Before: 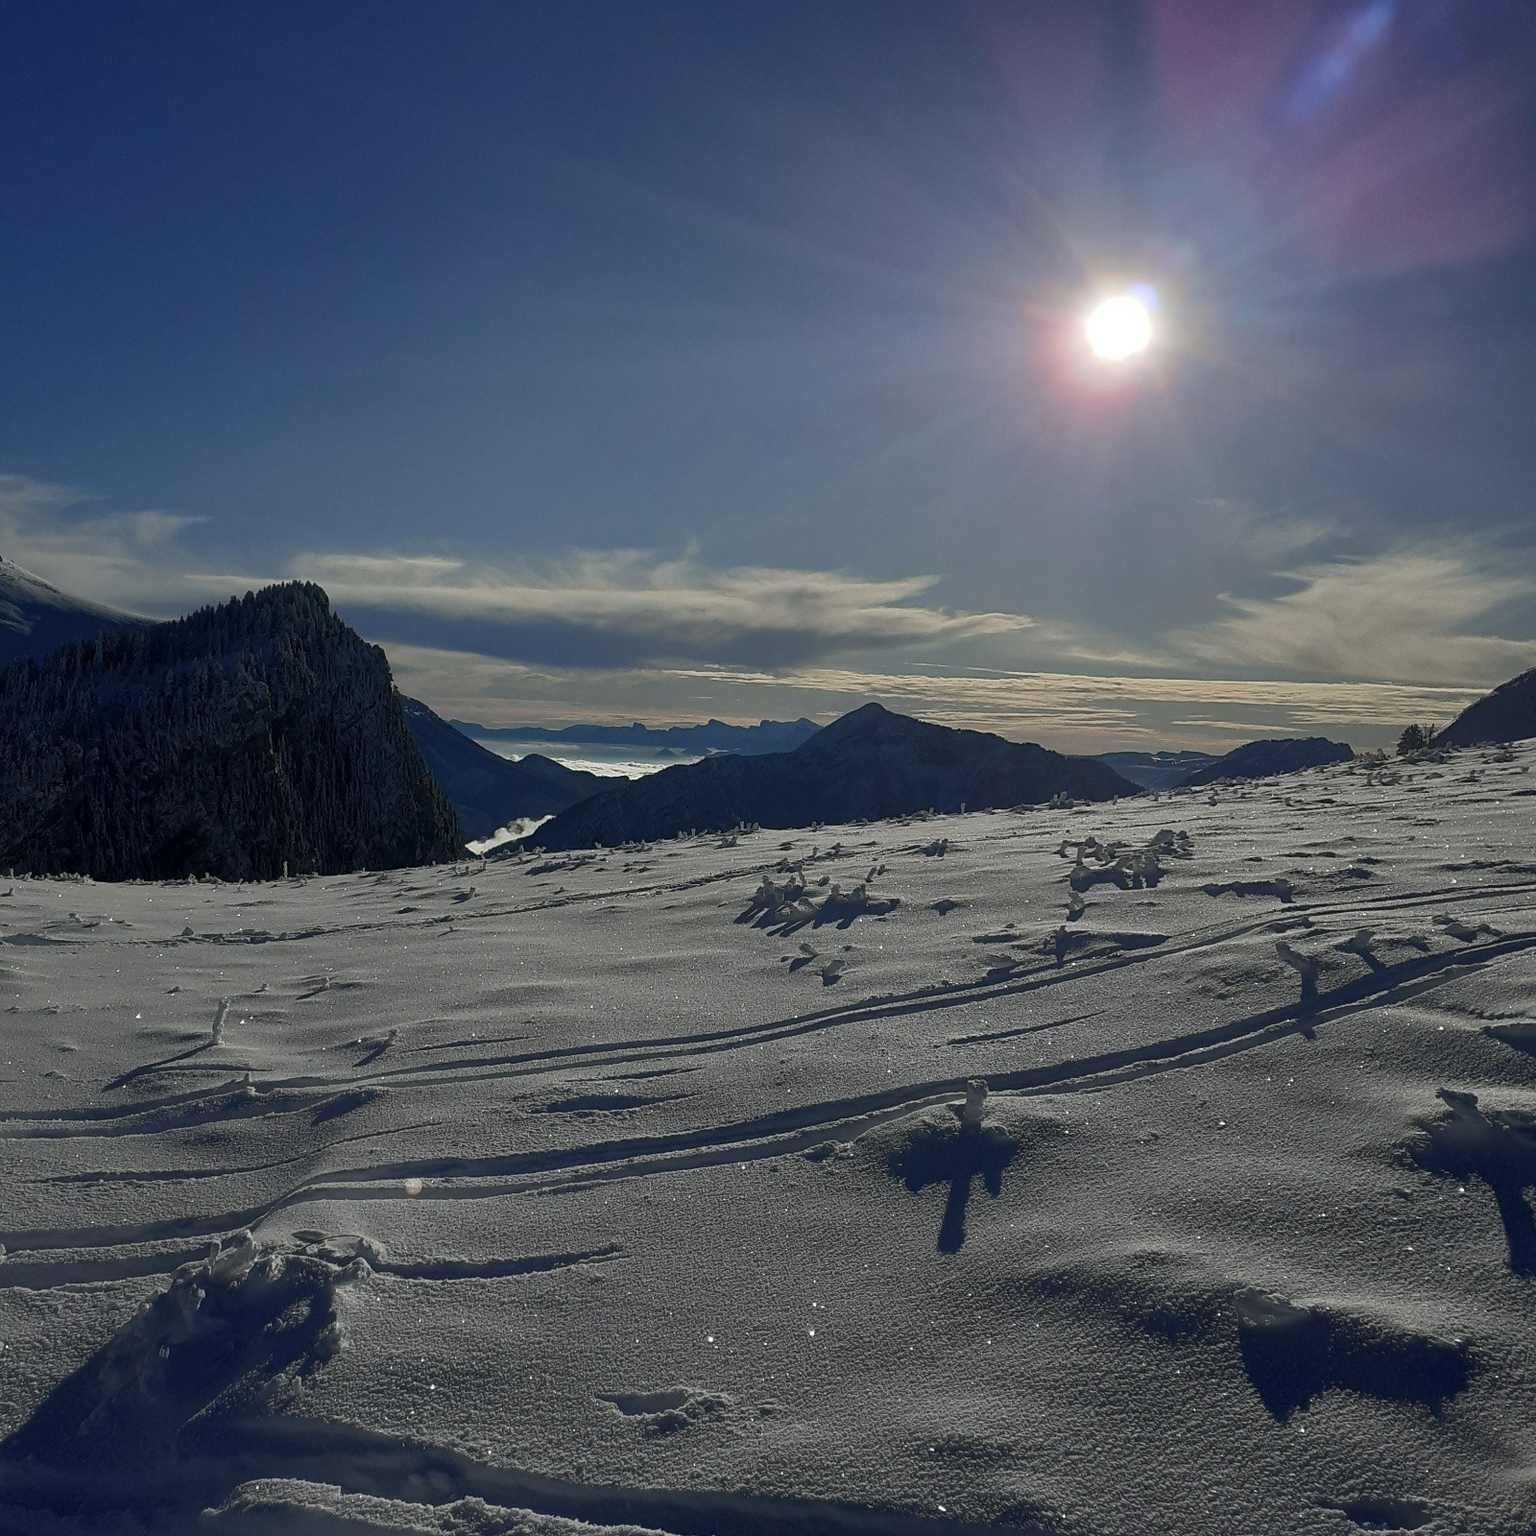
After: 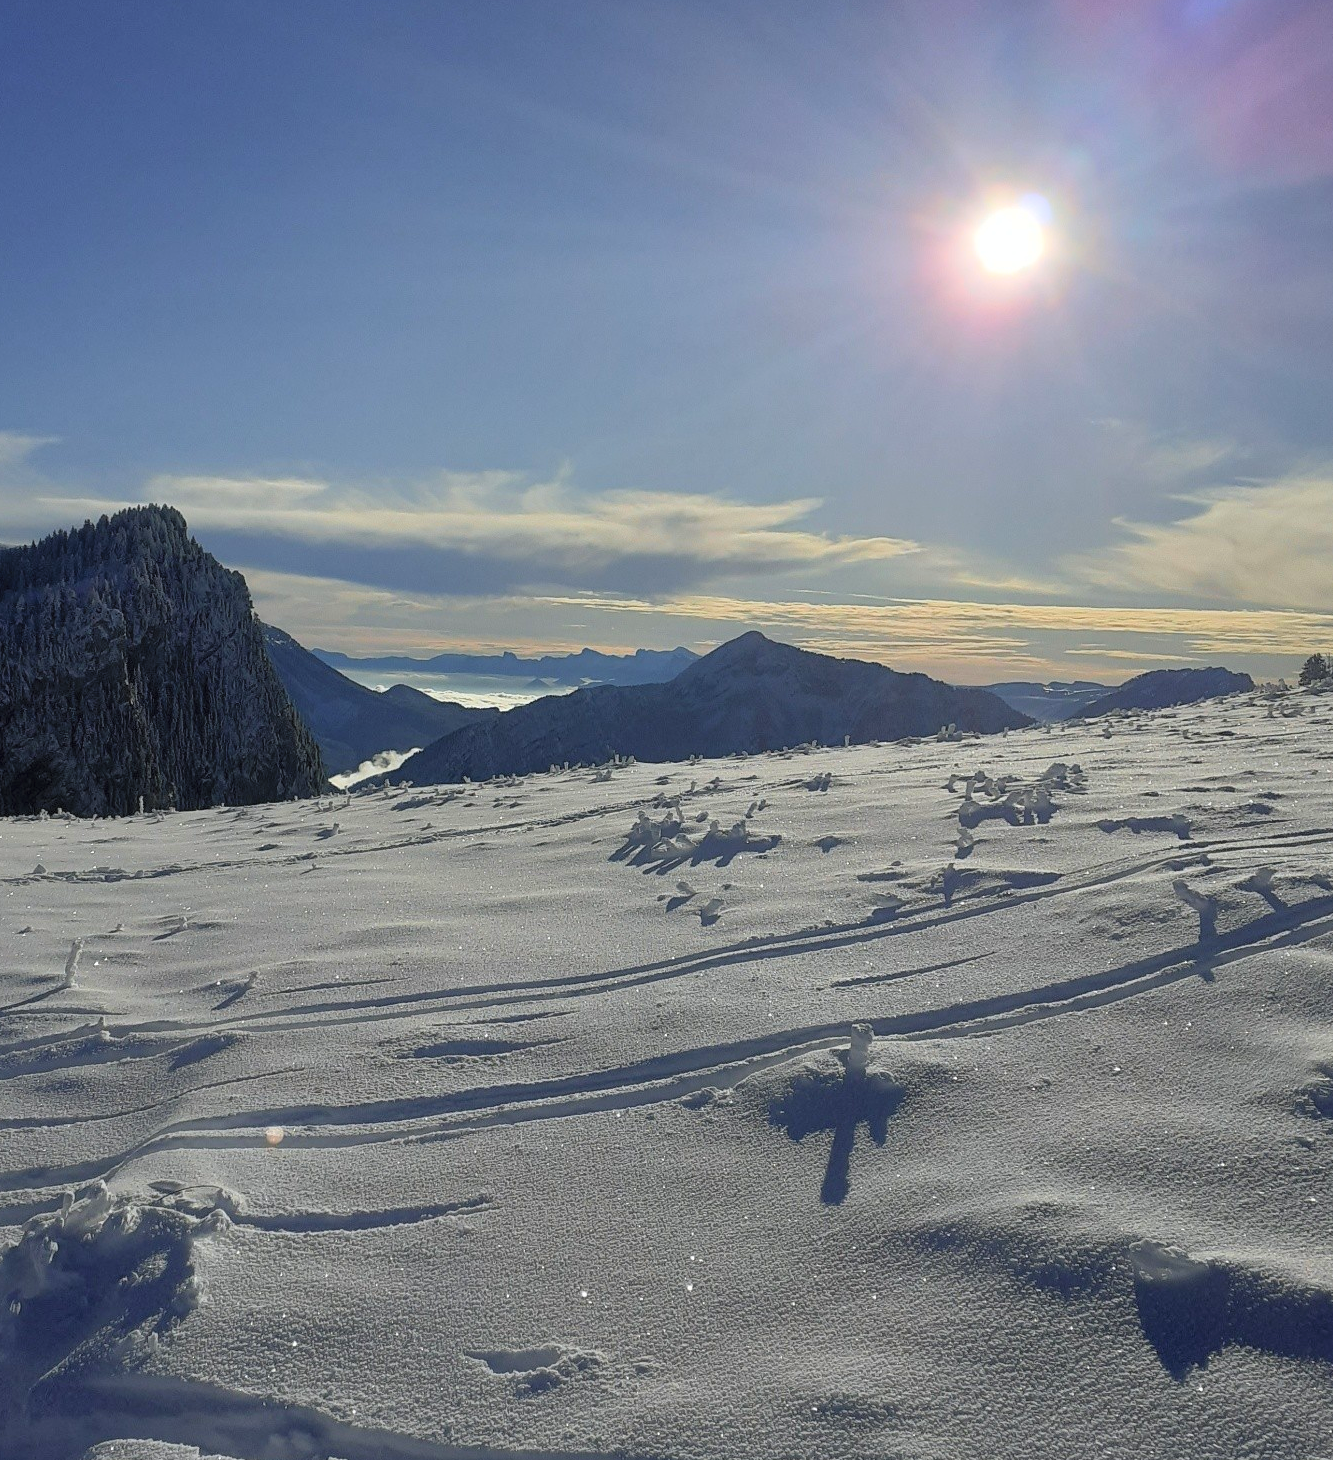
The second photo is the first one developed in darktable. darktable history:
crop: left 9.778%, top 6.316%, right 6.907%, bottom 2.394%
color zones: curves: ch0 [(0.224, 0.526) (0.75, 0.5)]; ch1 [(0.055, 0.526) (0.224, 0.761) (0.377, 0.526) (0.75, 0.5)]
contrast brightness saturation: contrast 0.1, brightness 0.308, saturation 0.145
